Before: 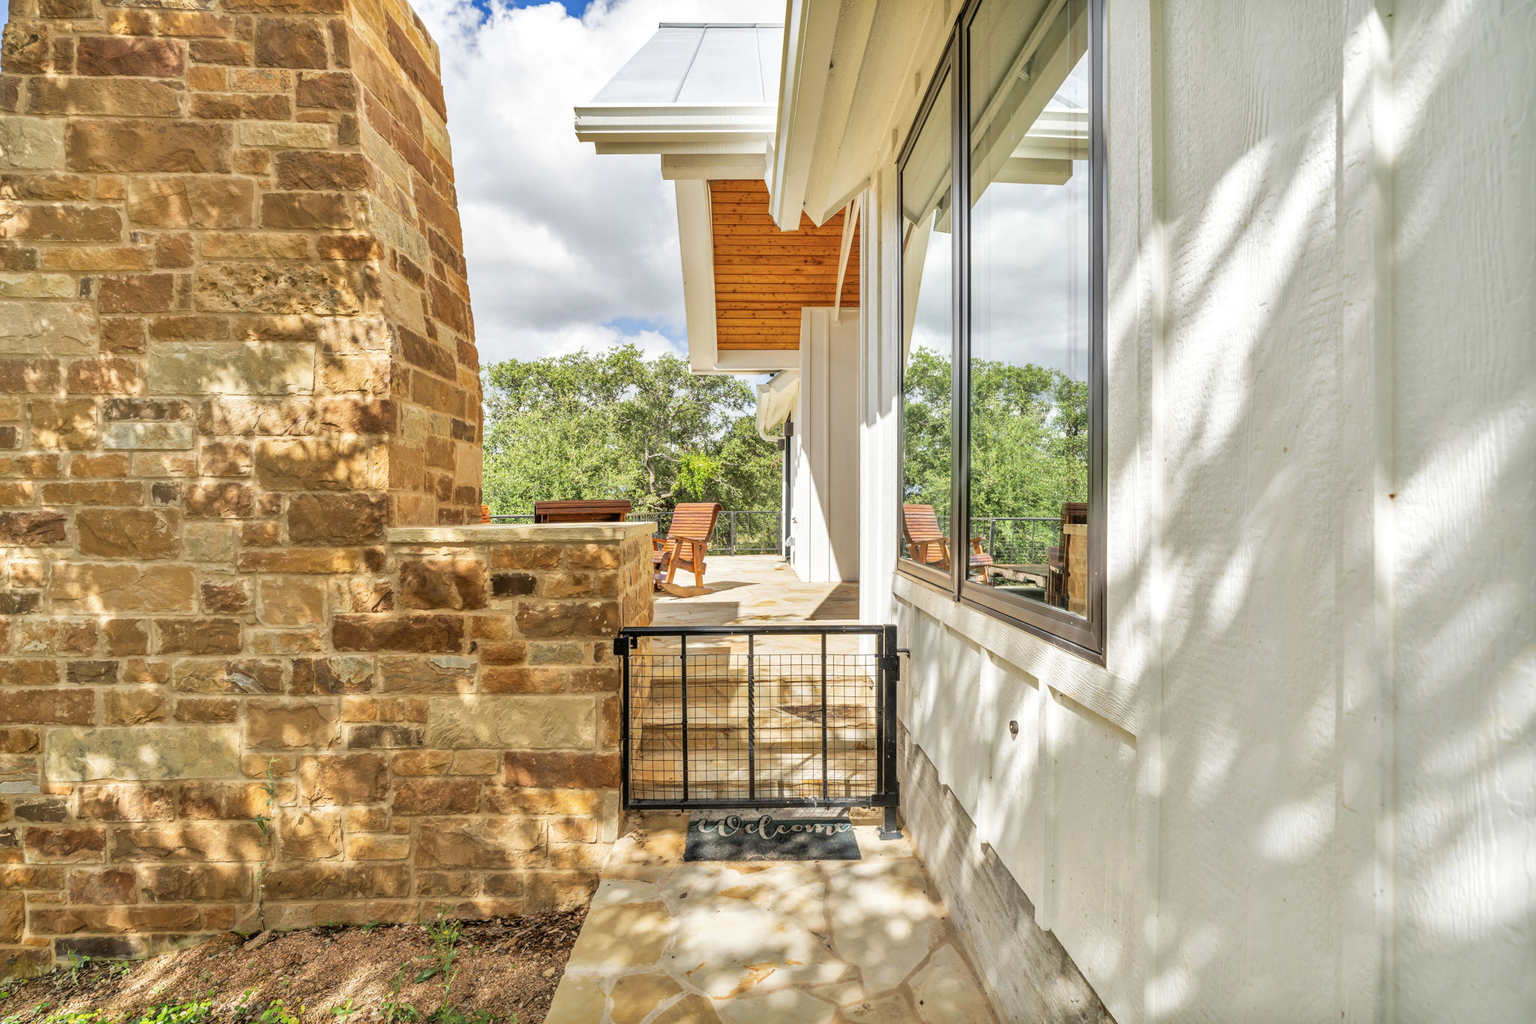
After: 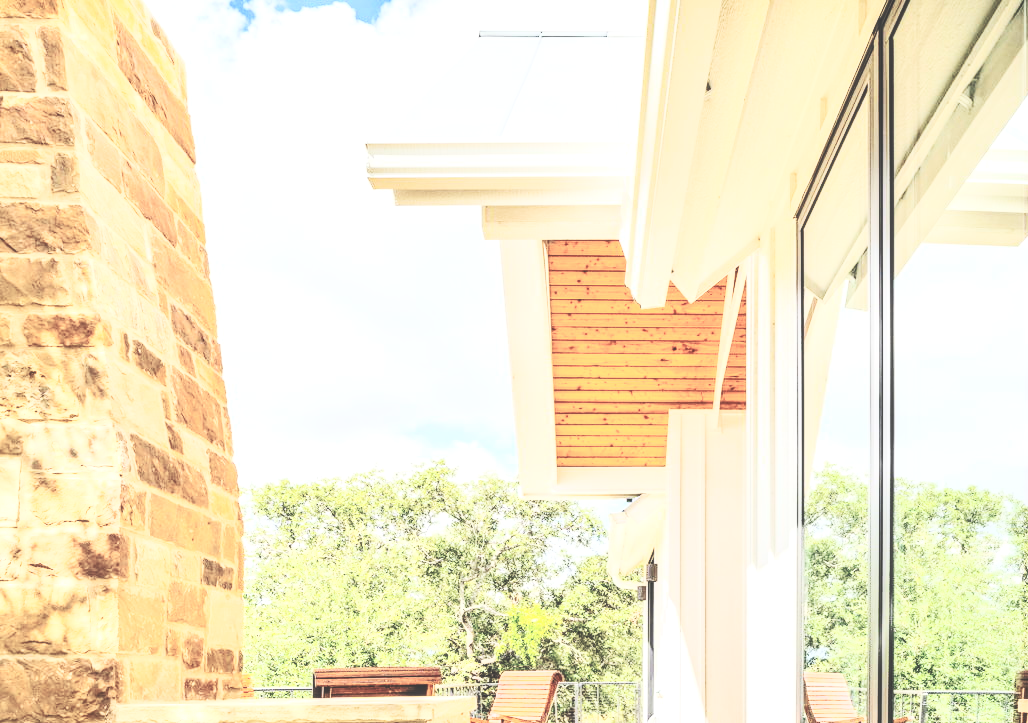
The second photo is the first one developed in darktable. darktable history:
base curve: curves: ch0 [(0, 0.024) (0.055, 0.065) (0.121, 0.166) (0.236, 0.319) (0.693, 0.726) (1, 1)], preserve colors none
contrast brightness saturation: contrast 0.442, brightness 0.56, saturation -0.205
shadows and highlights: shadows -31.85, highlights 30.46
exposure: exposure 0.27 EV, compensate highlight preservation false
crop: left 19.553%, right 30.25%, bottom 47.01%
local contrast: on, module defaults
